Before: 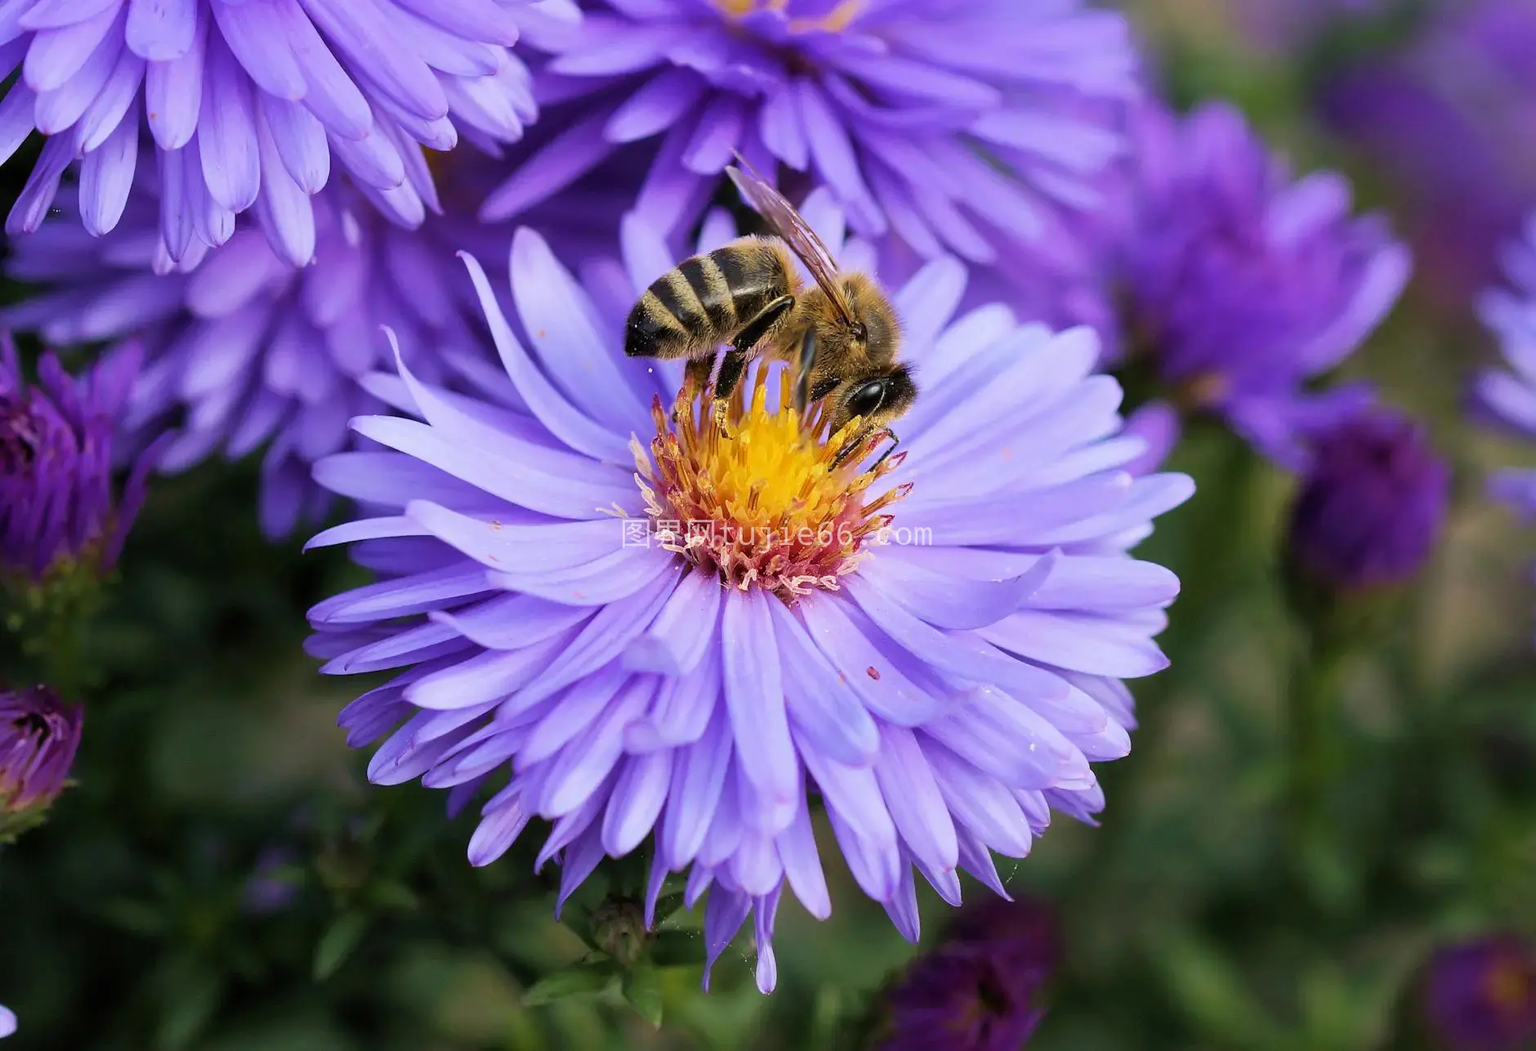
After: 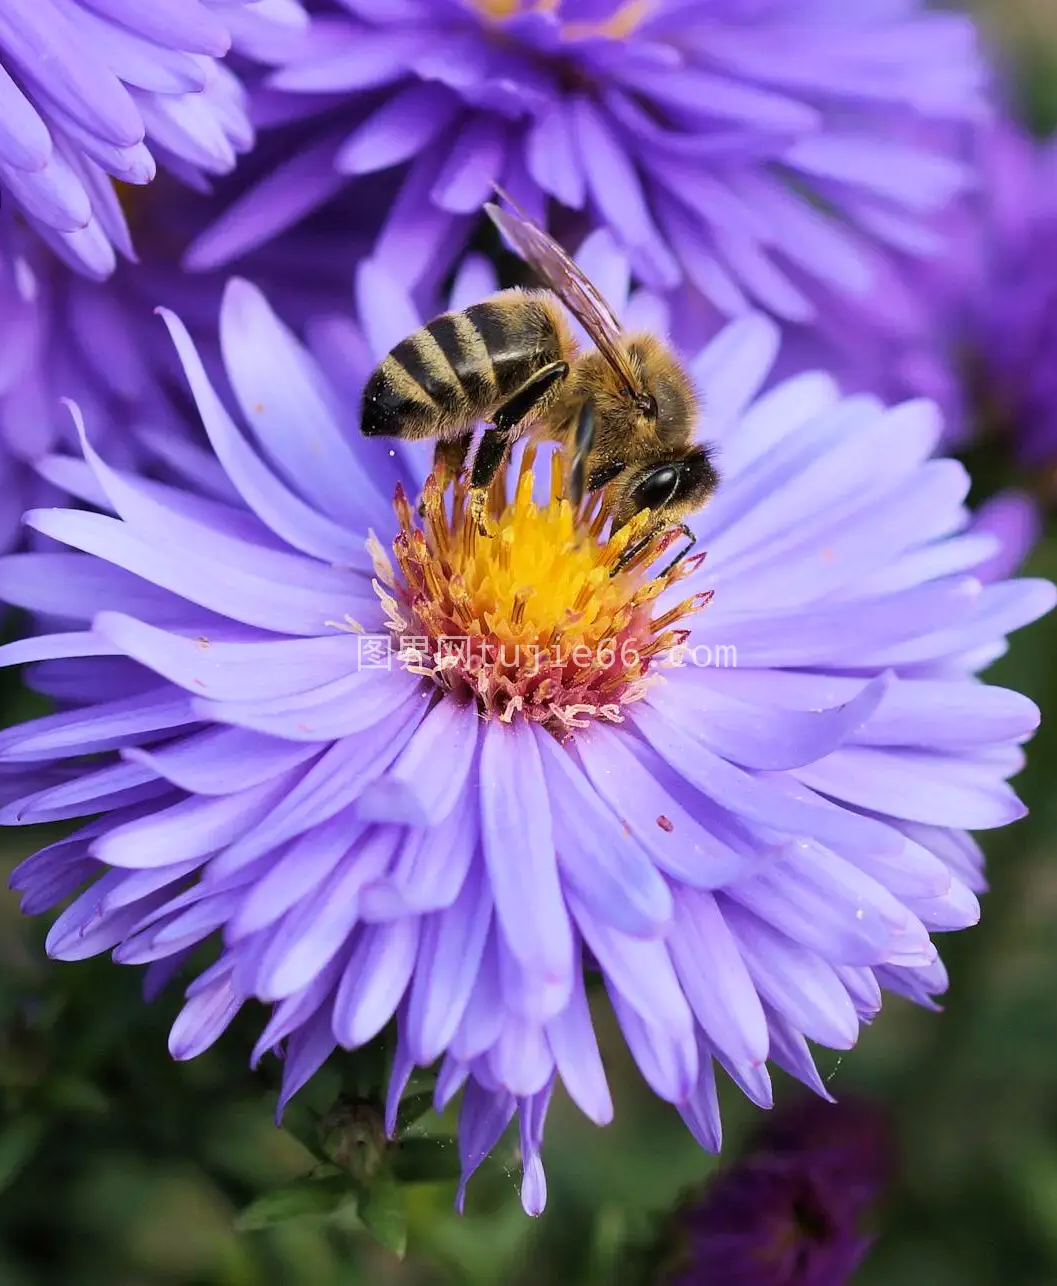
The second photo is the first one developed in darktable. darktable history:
tone curve: curves: ch0 [(0, 0) (0.265, 0.253) (0.732, 0.751) (1, 1)], color space Lab, linked channels, preserve colors none
crop: left 21.496%, right 22.254%
